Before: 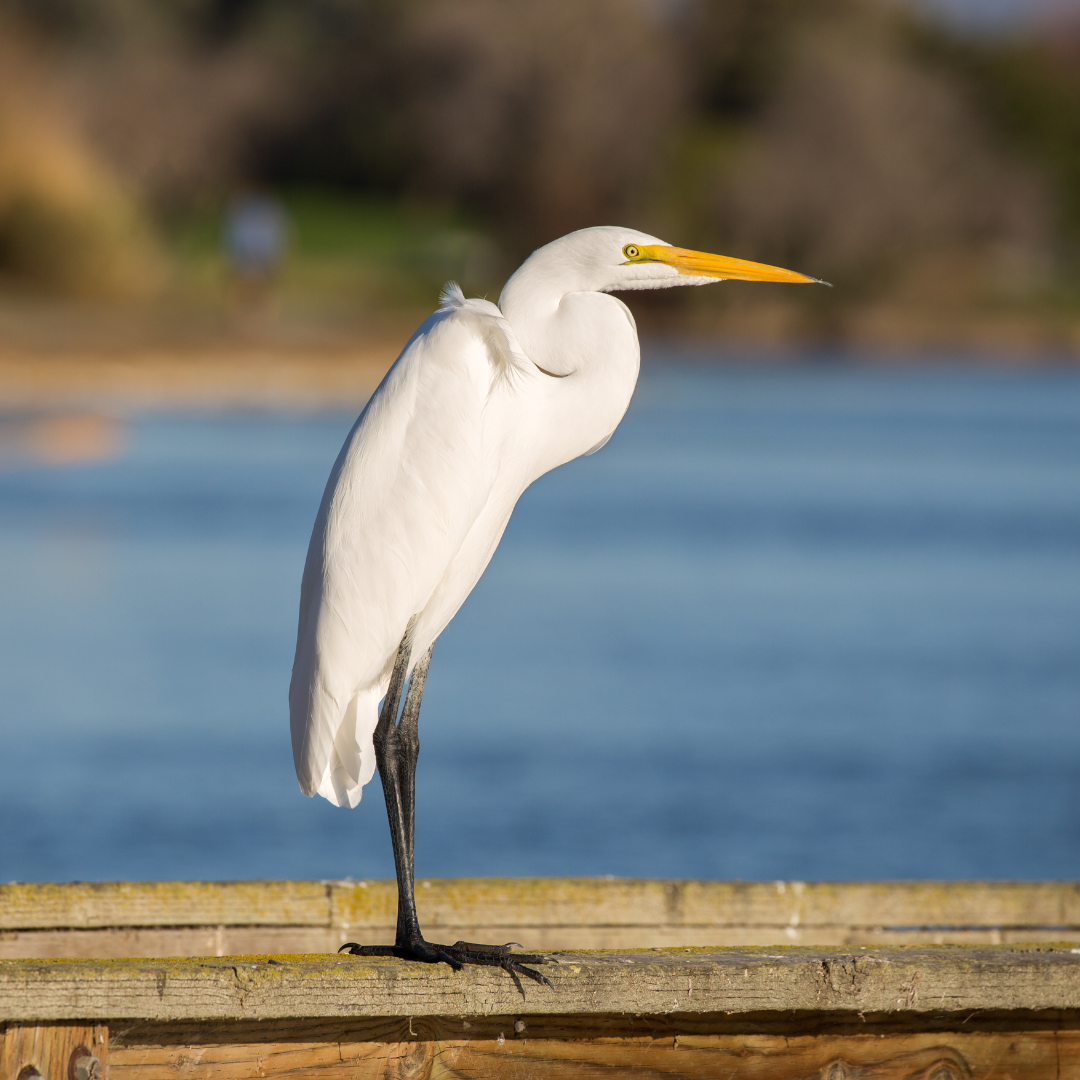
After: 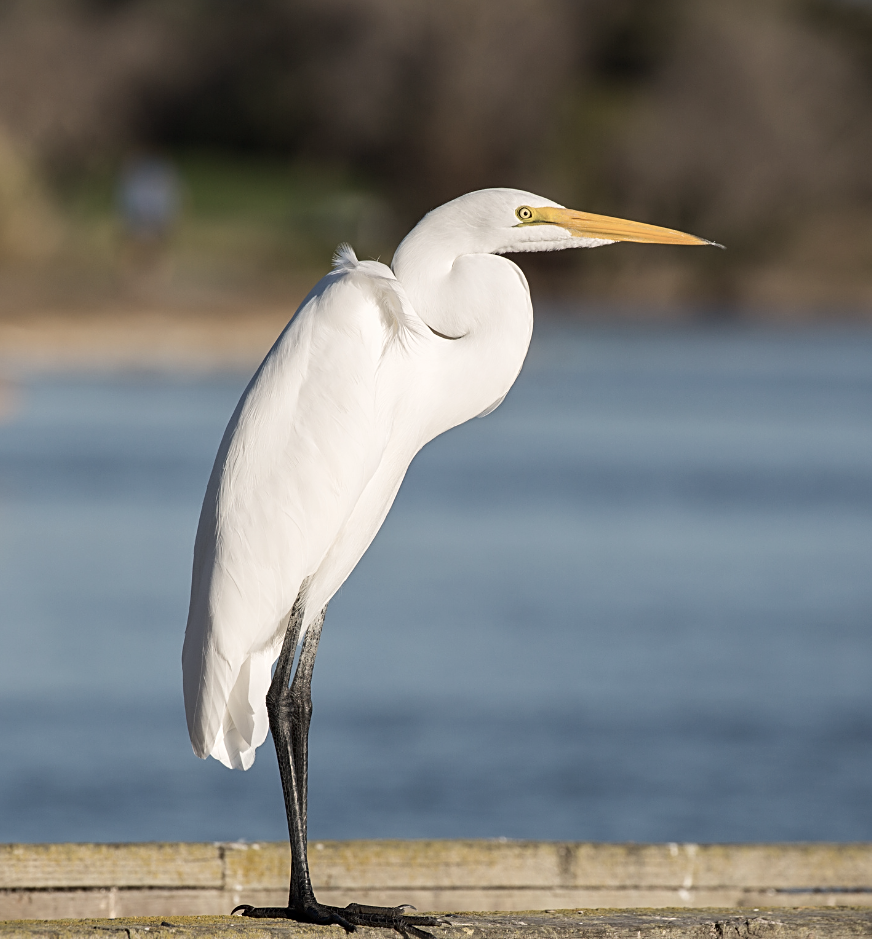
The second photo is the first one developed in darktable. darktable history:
contrast brightness saturation: contrast 0.102, saturation -0.362
crop: left 9.956%, top 3.606%, right 9.279%, bottom 9.387%
sharpen: on, module defaults
